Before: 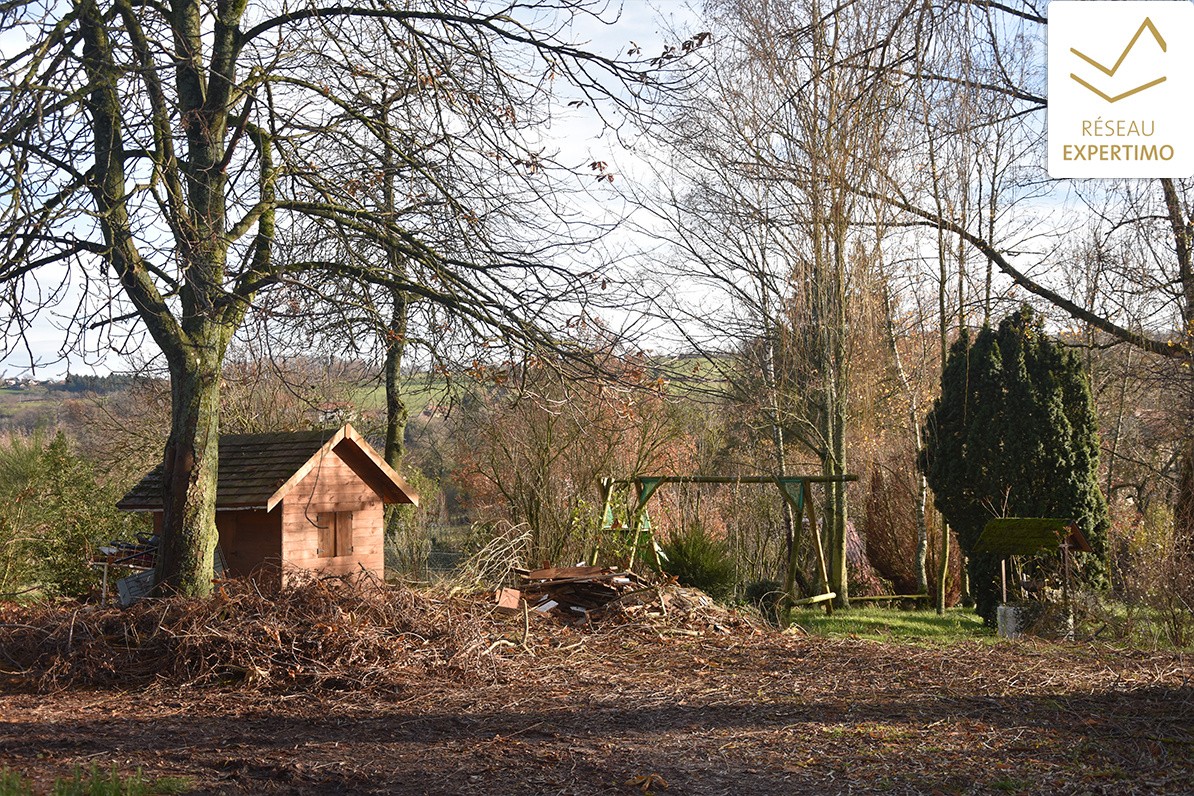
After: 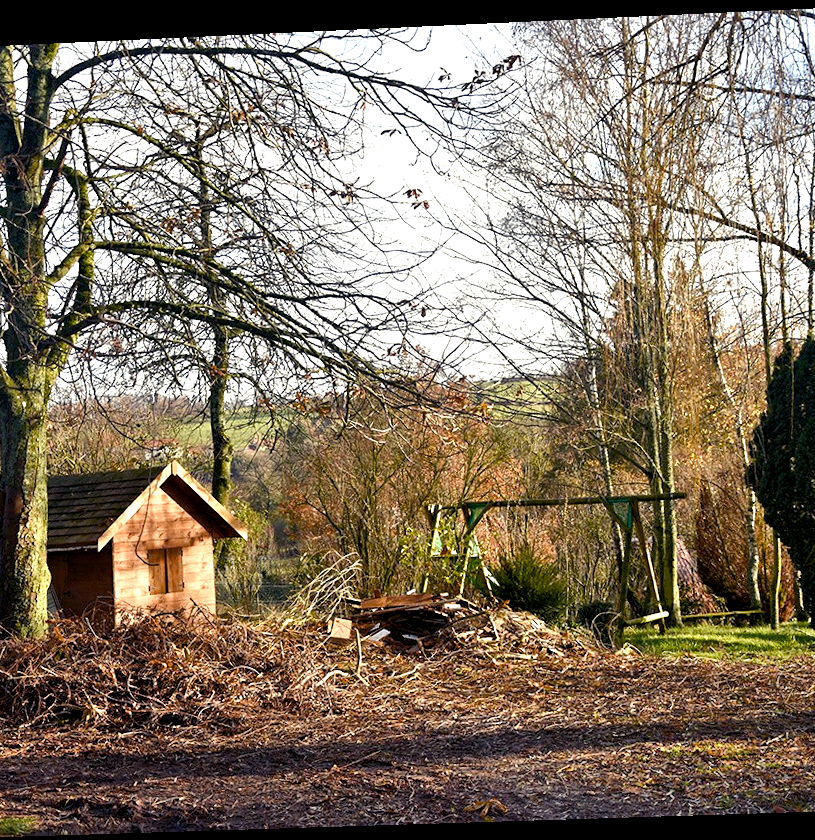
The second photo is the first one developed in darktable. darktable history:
color balance: mode lift, gamma, gain (sRGB), lift [1, 1, 1.022, 1.026]
crop and rotate: left 15.055%, right 18.278%
contrast equalizer: y [[0.526, 0.53, 0.532, 0.532, 0.53, 0.525], [0.5 ×6], [0.5 ×6], [0 ×6], [0 ×6]]
color balance rgb: shadows lift › luminance -21.66%, shadows lift › chroma 6.57%, shadows lift › hue 270°, power › chroma 0.68%, power › hue 60°, highlights gain › luminance 6.08%, highlights gain › chroma 1.33%, highlights gain › hue 90°, global offset › luminance -0.87%, perceptual saturation grading › global saturation 26.86%, perceptual saturation grading › highlights -28.39%, perceptual saturation grading › mid-tones 15.22%, perceptual saturation grading › shadows 33.98%, perceptual brilliance grading › highlights 10%, perceptual brilliance grading › mid-tones 5%
rotate and perspective: rotation -2.22°, lens shift (horizontal) -0.022, automatic cropping off
shadows and highlights: shadows 37.27, highlights -28.18, soften with gaussian
